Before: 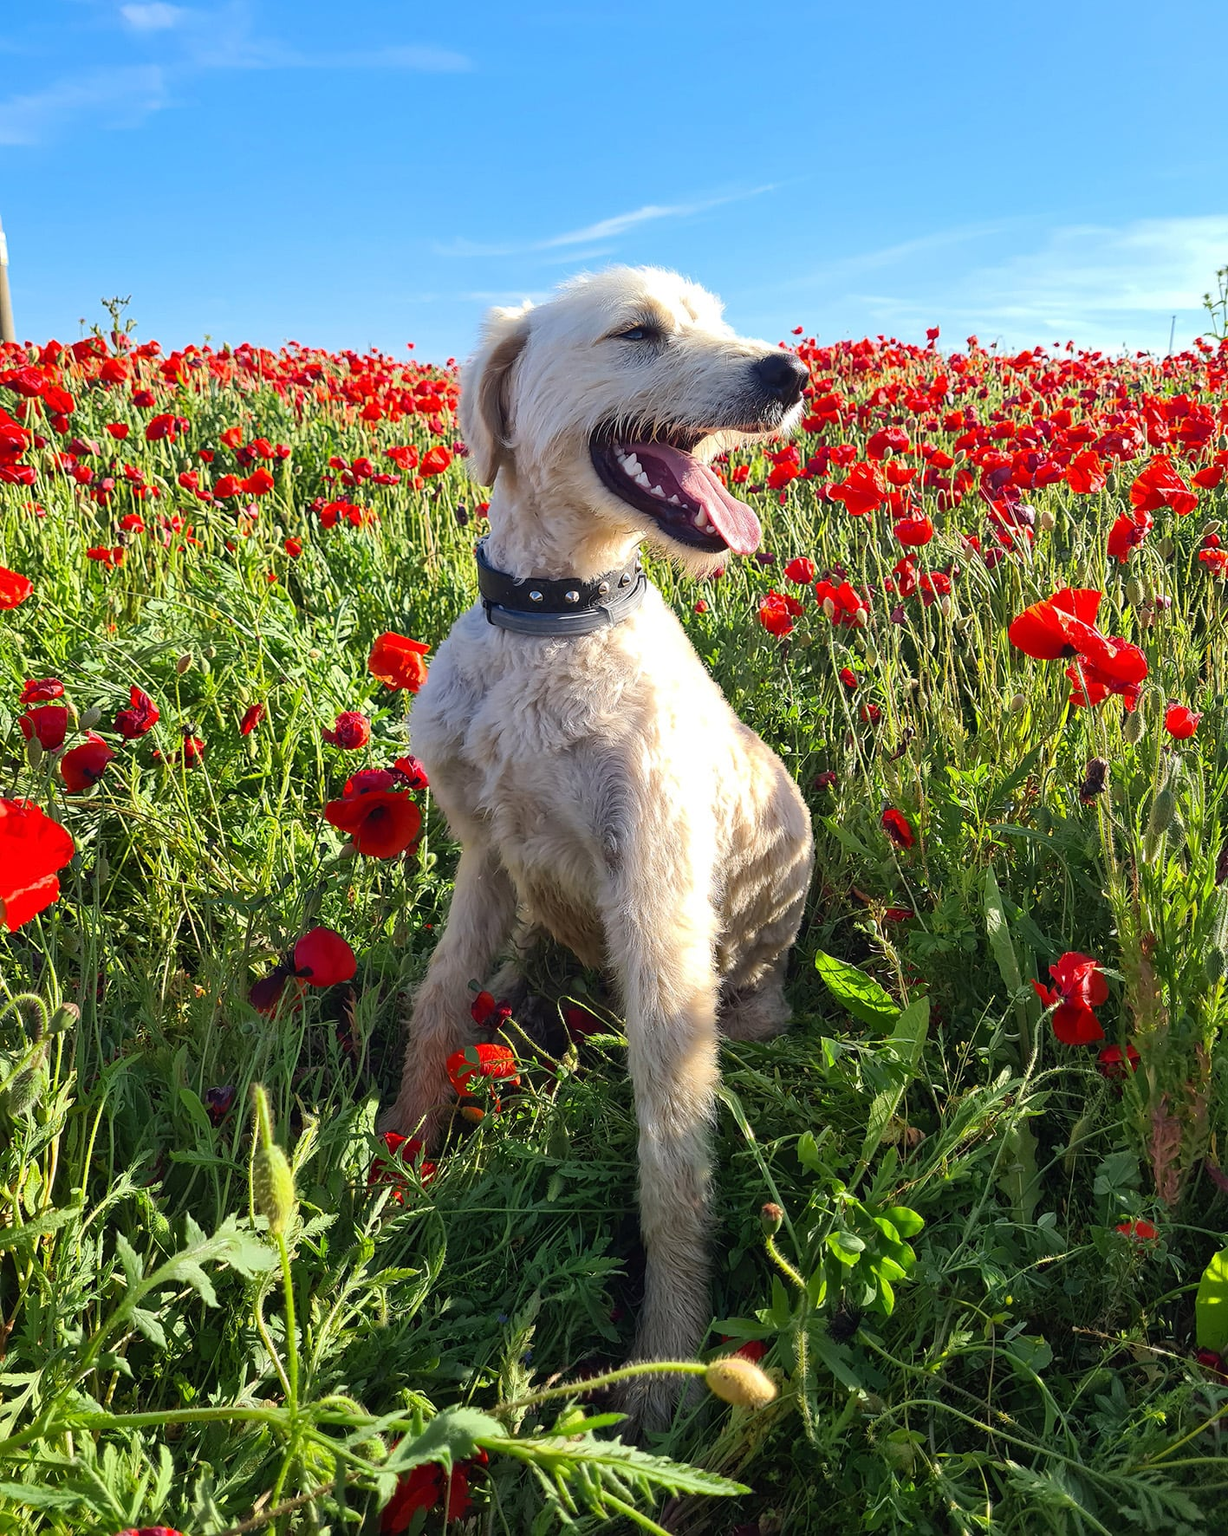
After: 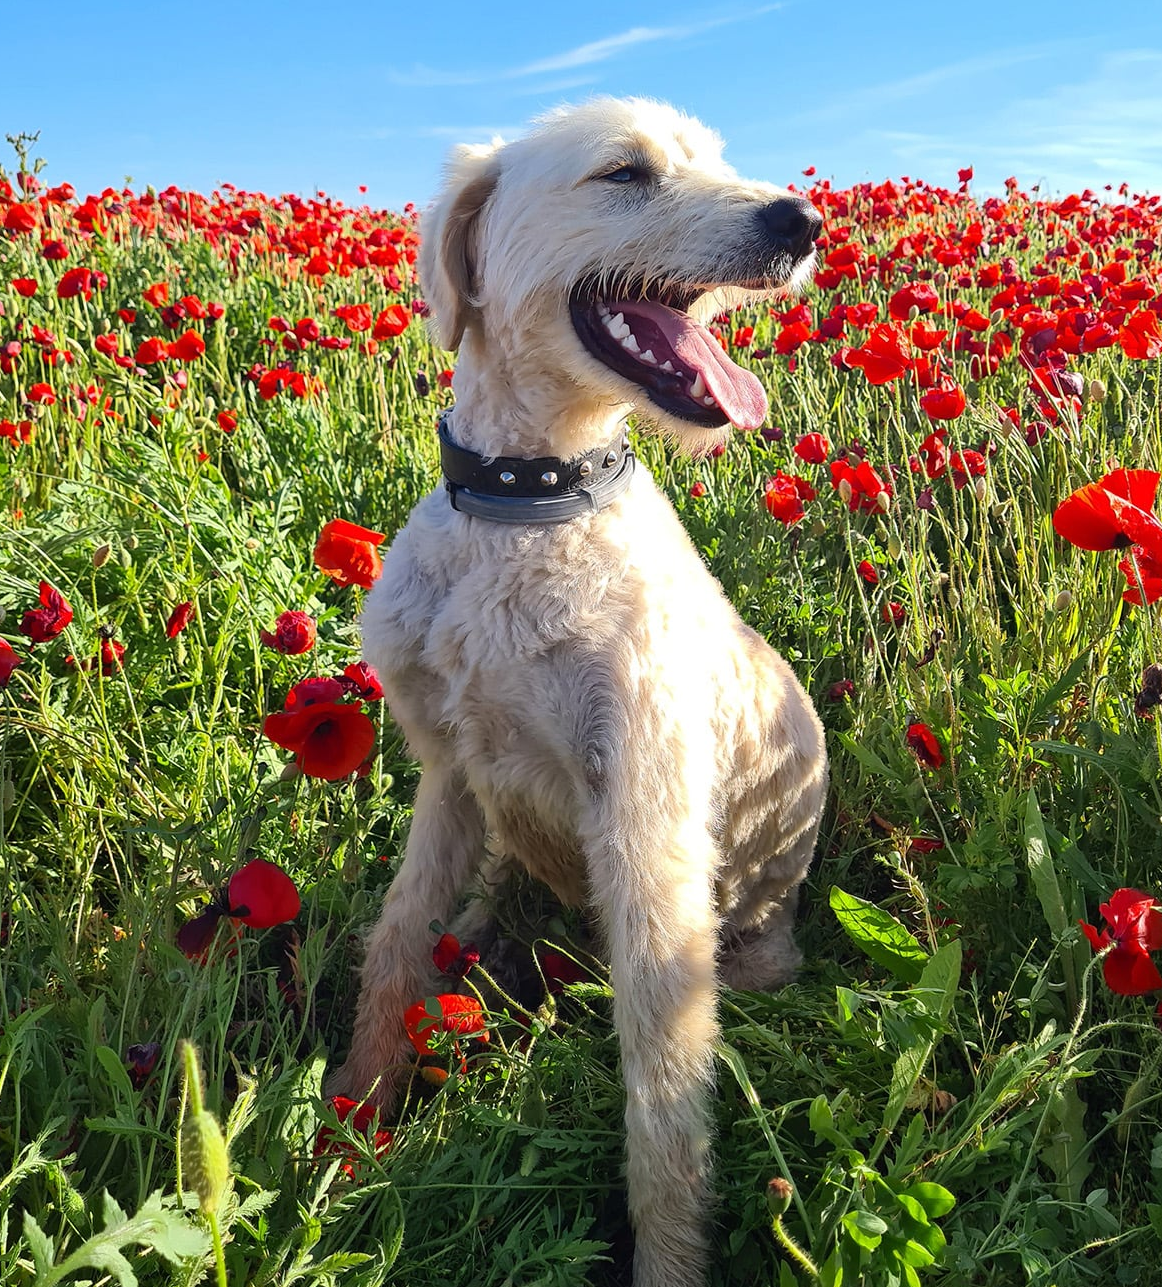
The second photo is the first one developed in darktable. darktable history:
crop: left 7.884%, top 11.886%, right 10.06%, bottom 15.468%
